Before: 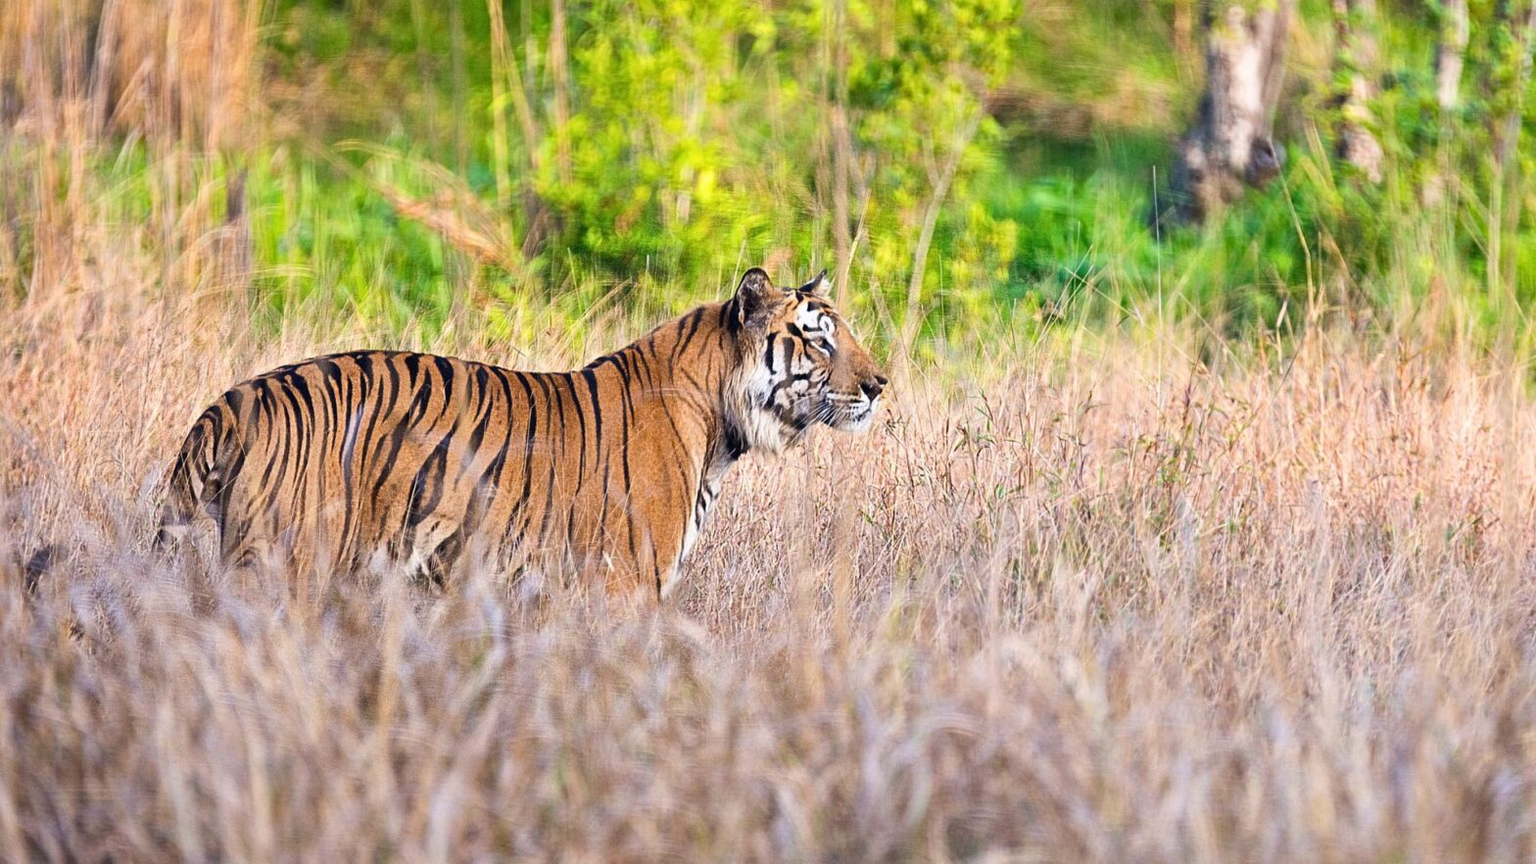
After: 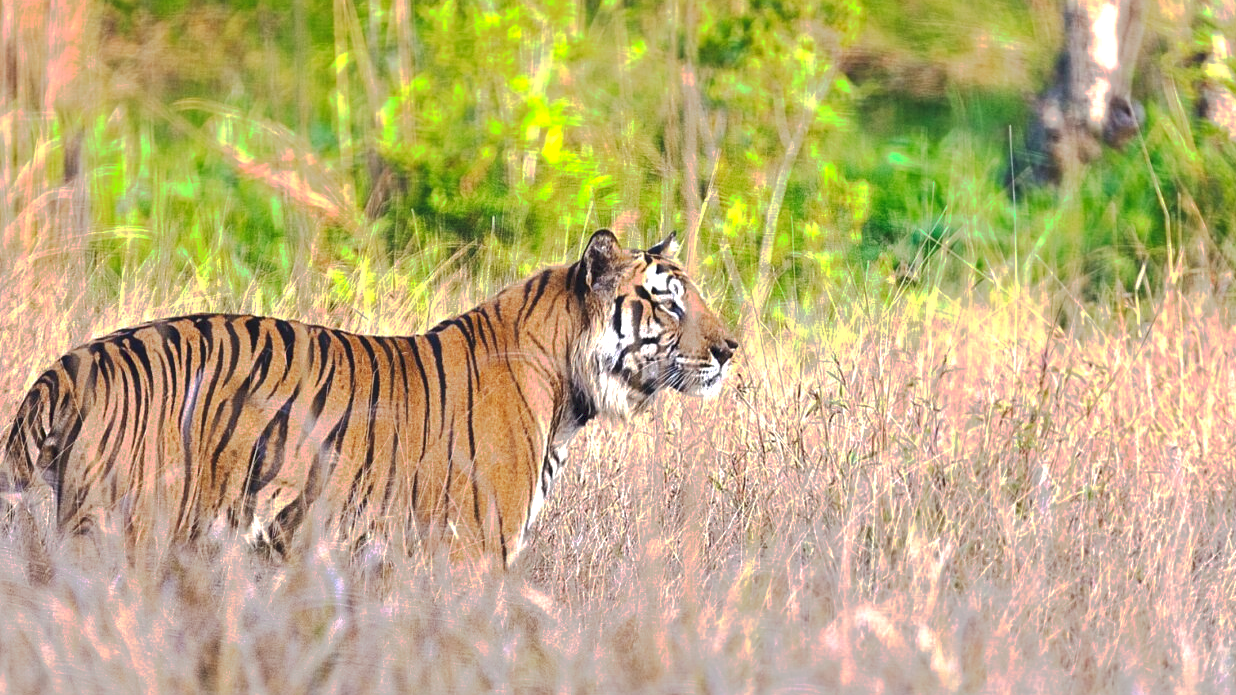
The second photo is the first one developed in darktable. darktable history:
crop and rotate: left 10.742%, top 5.019%, right 10.417%, bottom 16.083%
exposure: black level correction 0.001, exposure 0.498 EV, compensate highlight preservation false
tone curve: curves: ch0 [(0, 0) (0.003, 0.098) (0.011, 0.099) (0.025, 0.103) (0.044, 0.114) (0.069, 0.13) (0.1, 0.142) (0.136, 0.161) (0.177, 0.189) (0.224, 0.224) (0.277, 0.266) (0.335, 0.32) (0.399, 0.38) (0.468, 0.45) (0.543, 0.522) (0.623, 0.598) (0.709, 0.669) (0.801, 0.731) (0.898, 0.786) (1, 1)], preserve colors none
color correction: highlights b* 2.91
